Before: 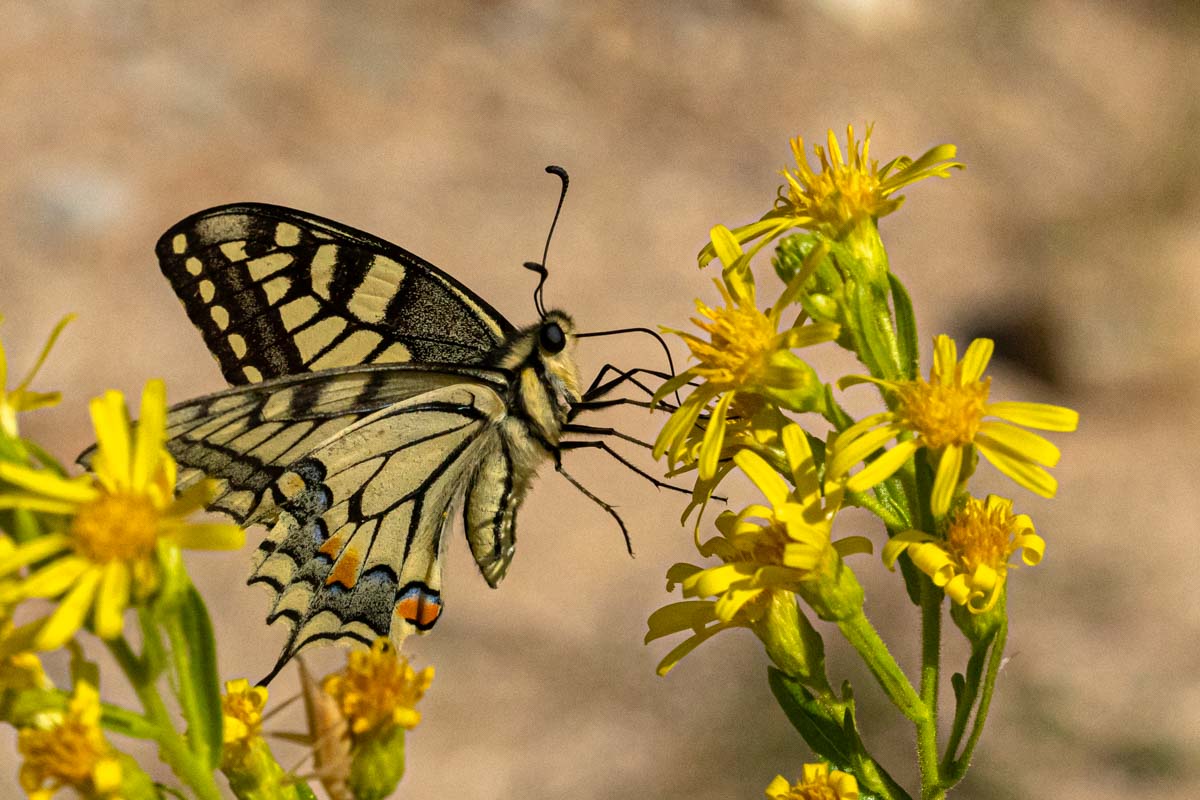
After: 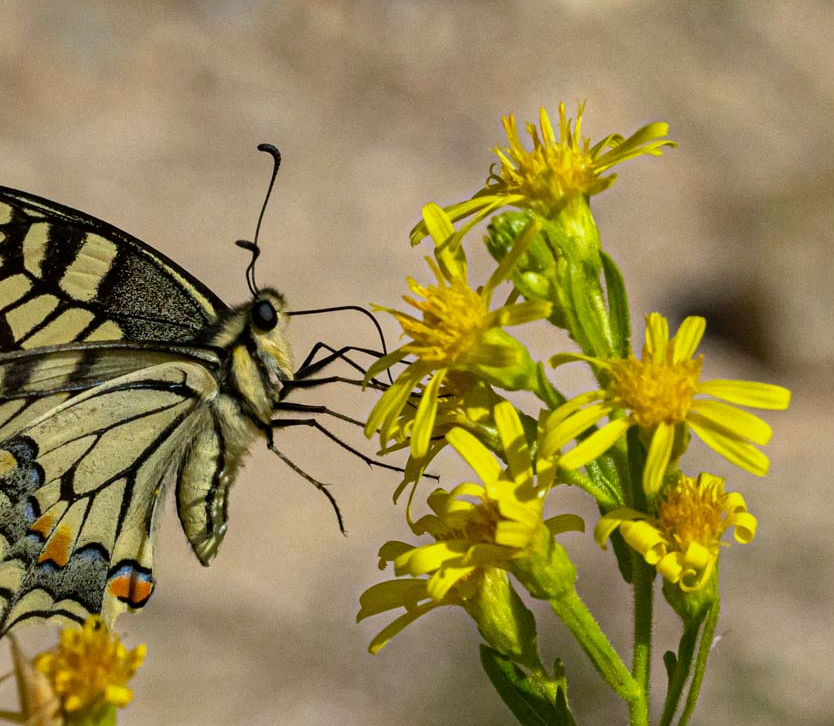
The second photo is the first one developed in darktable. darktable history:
white balance: red 0.924, blue 1.095
crop and rotate: left 24.034%, top 2.838%, right 6.406%, bottom 6.299%
